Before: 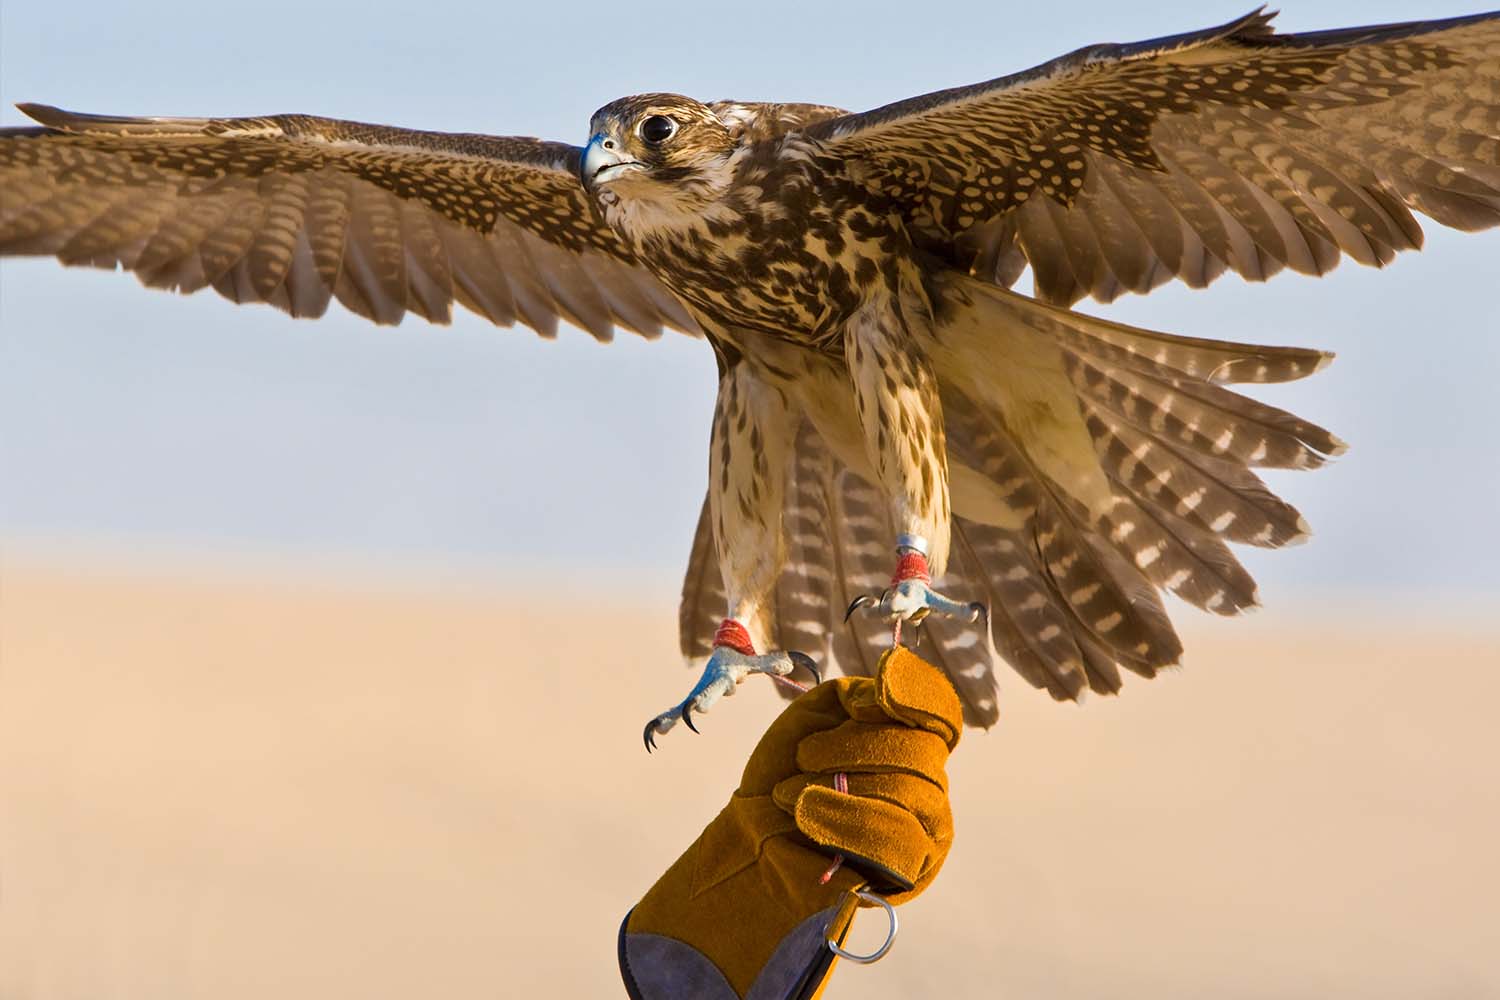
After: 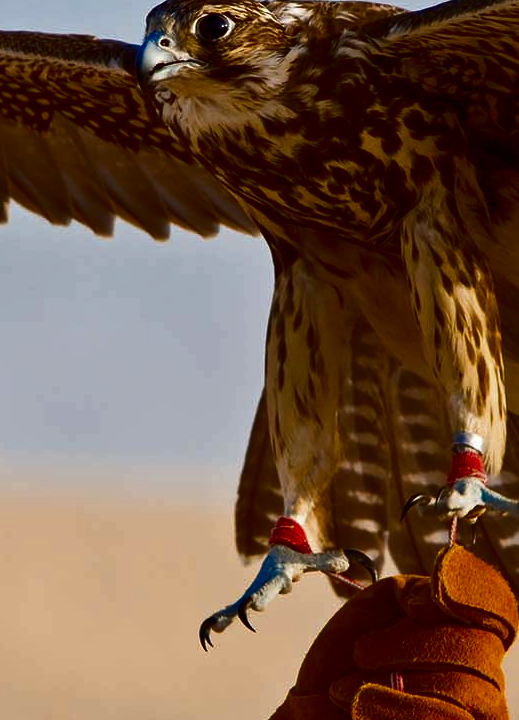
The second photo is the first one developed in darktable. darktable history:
crop and rotate: left 29.633%, top 10.282%, right 35.74%, bottom 17.661%
contrast brightness saturation: contrast 0.088, brightness -0.57, saturation 0.169
